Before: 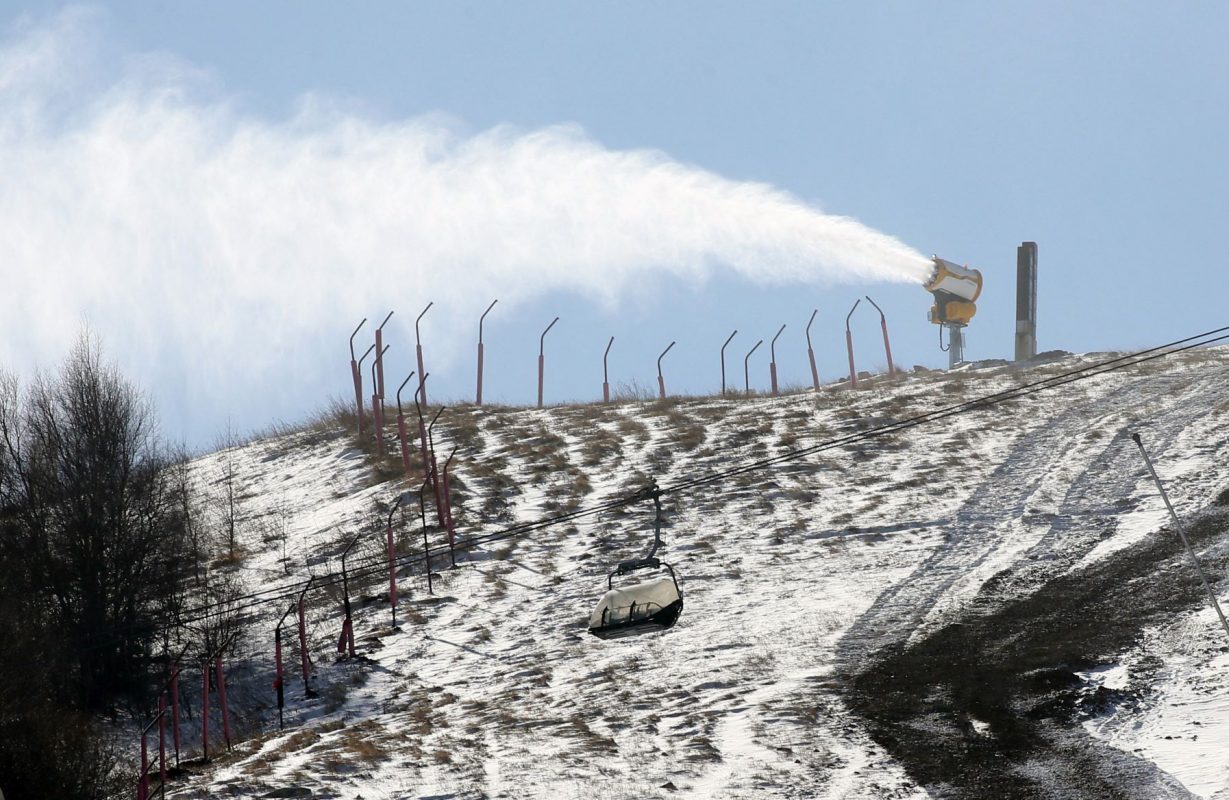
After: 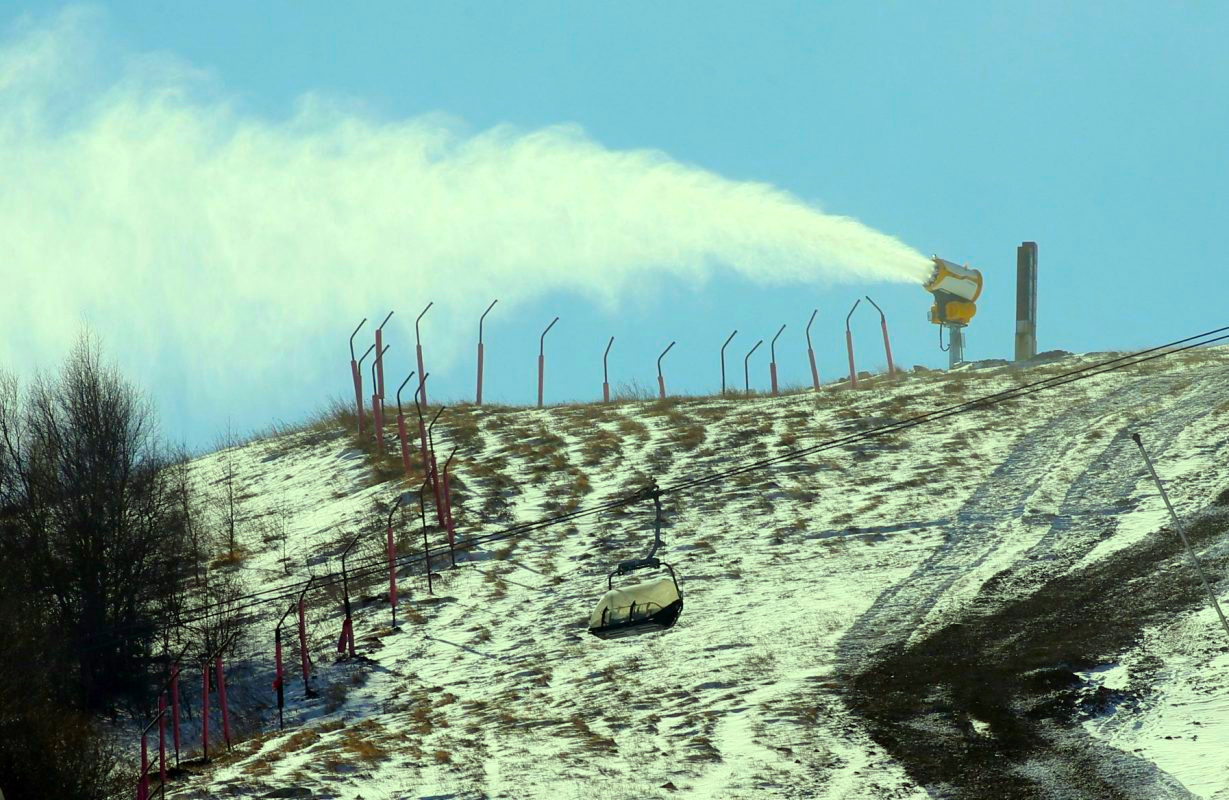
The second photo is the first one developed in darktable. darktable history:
color correction: highlights a* -10.82, highlights b* 9.94, saturation 1.71
